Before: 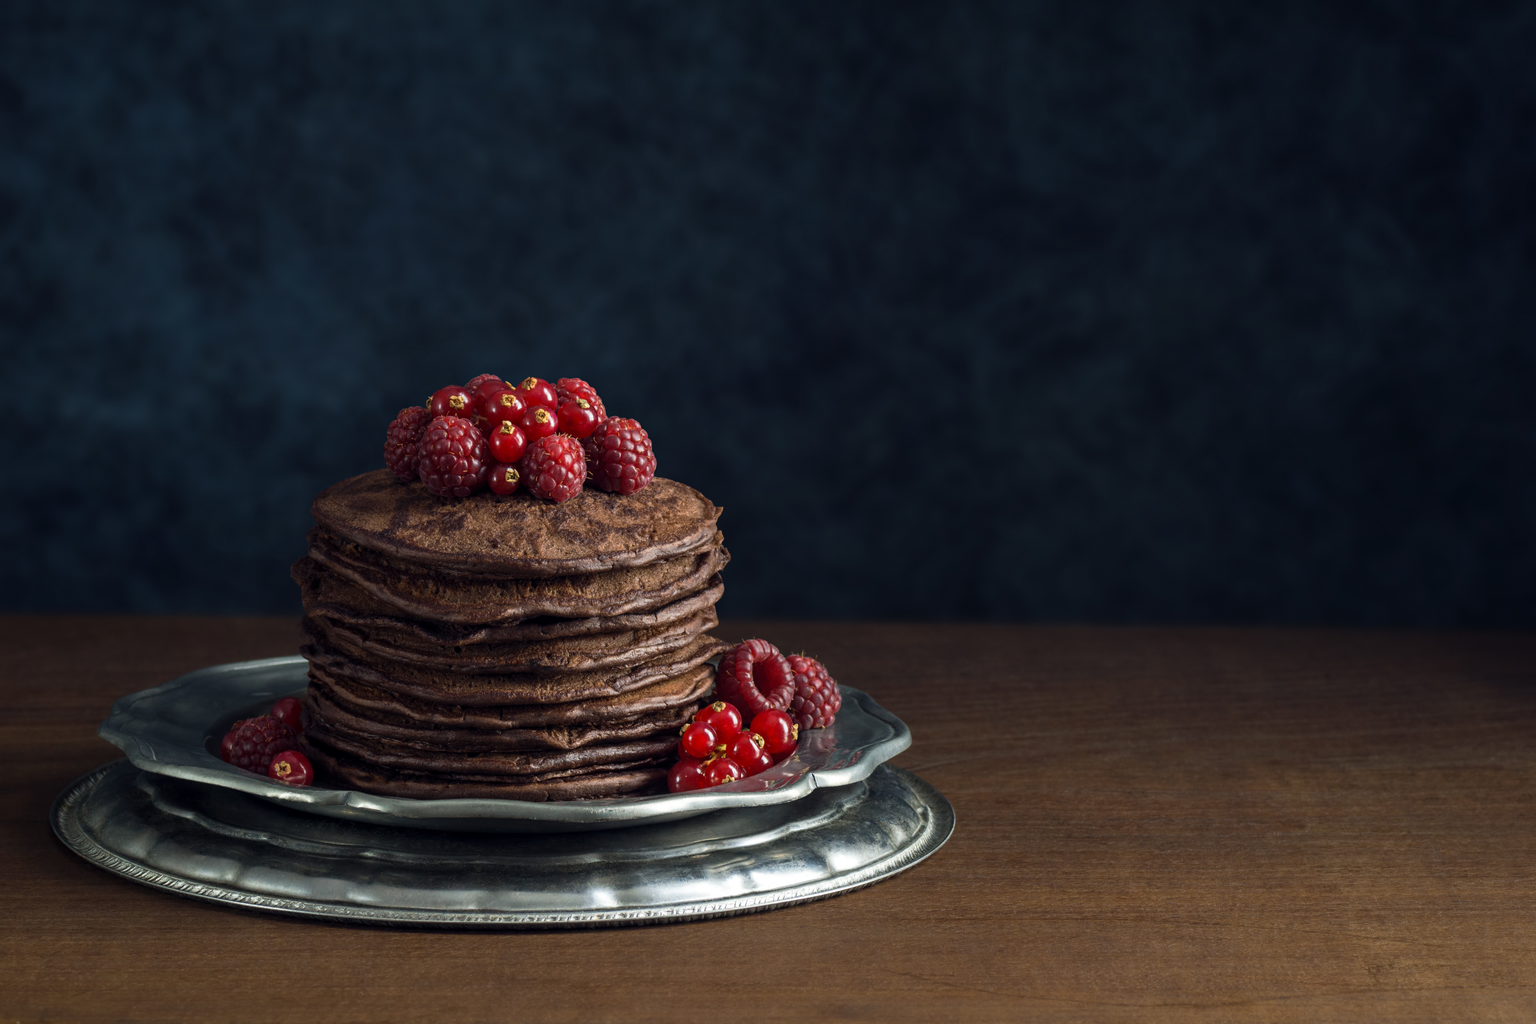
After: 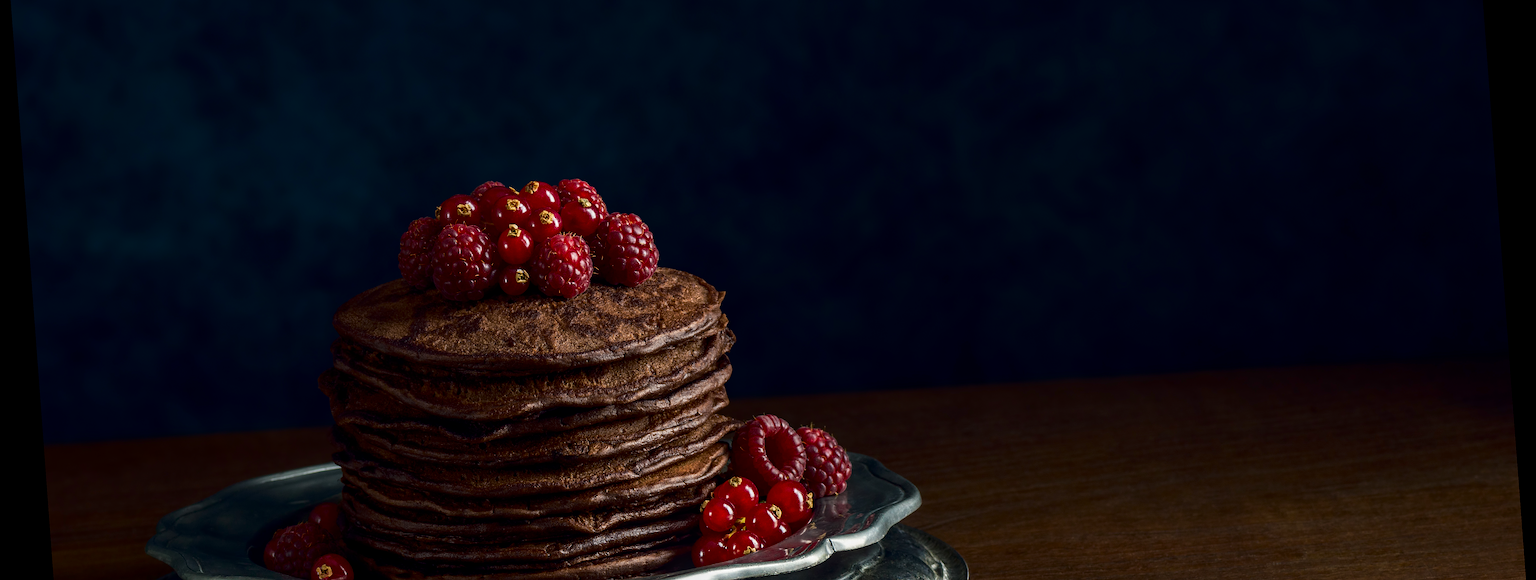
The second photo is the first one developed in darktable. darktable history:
rotate and perspective: rotation -4.25°, automatic cropping off
crop and rotate: top 23.043%, bottom 23.437%
local contrast: on, module defaults
contrast brightness saturation: contrast 0.1, brightness -0.26, saturation 0.14
sharpen: on, module defaults
